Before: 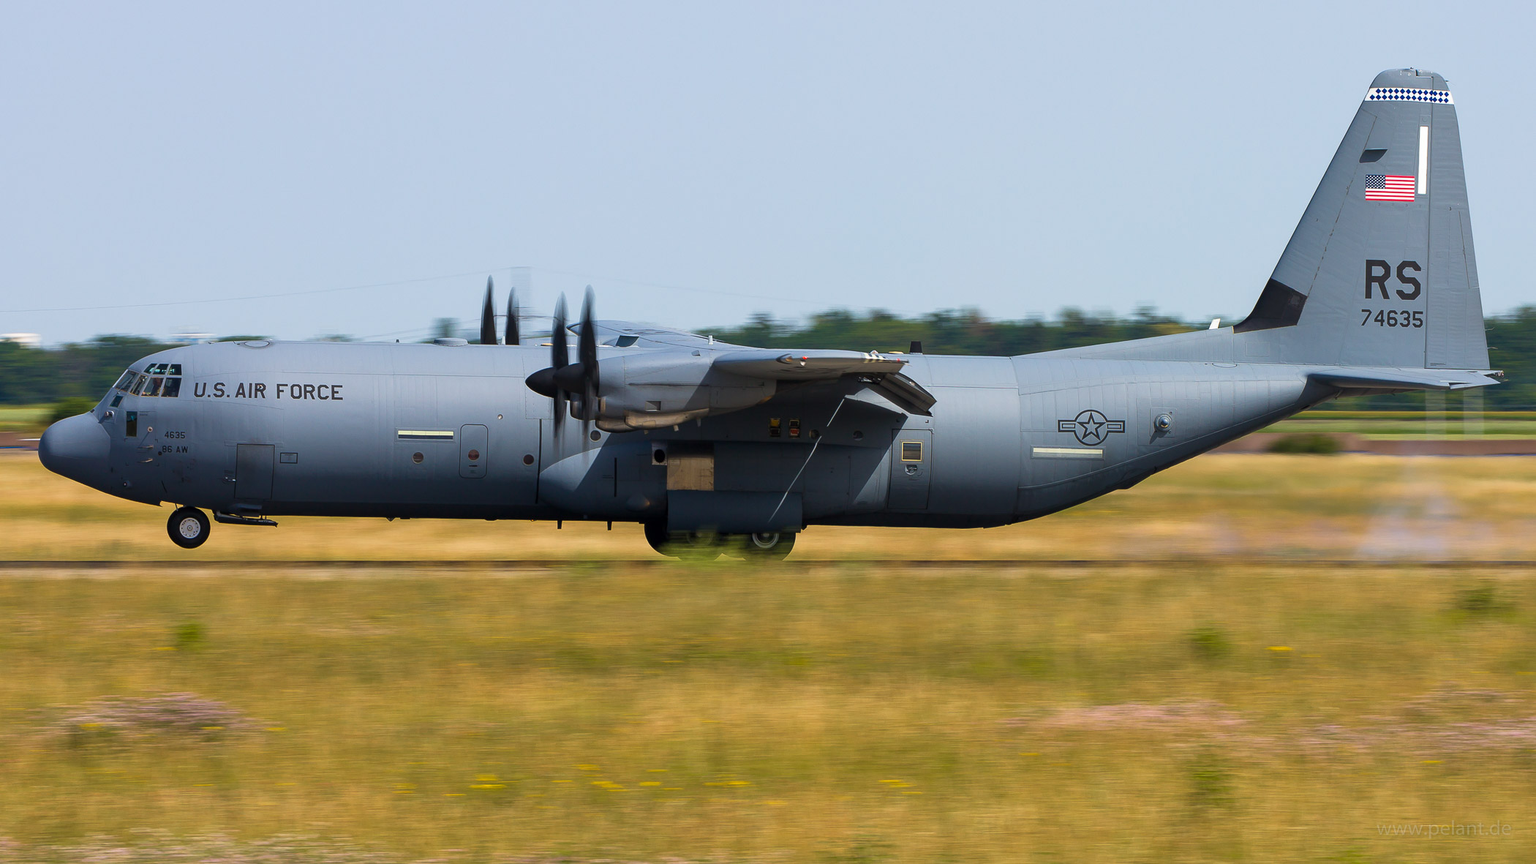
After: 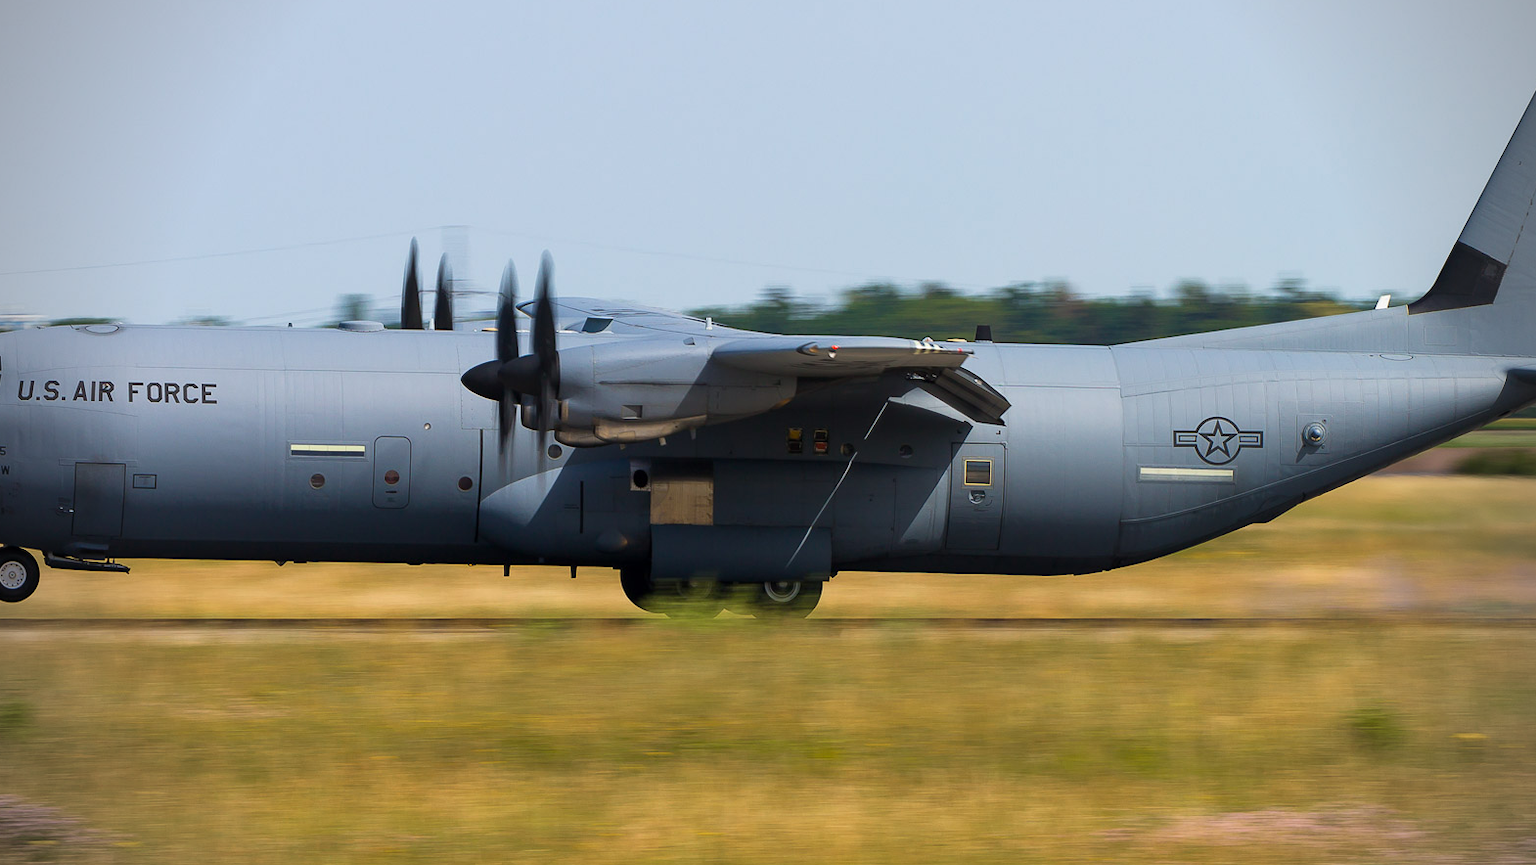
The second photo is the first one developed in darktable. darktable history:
crop and rotate: left 11.823%, top 11.383%, right 13.4%, bottom 13.651%
vignetting: brightness -0.575
